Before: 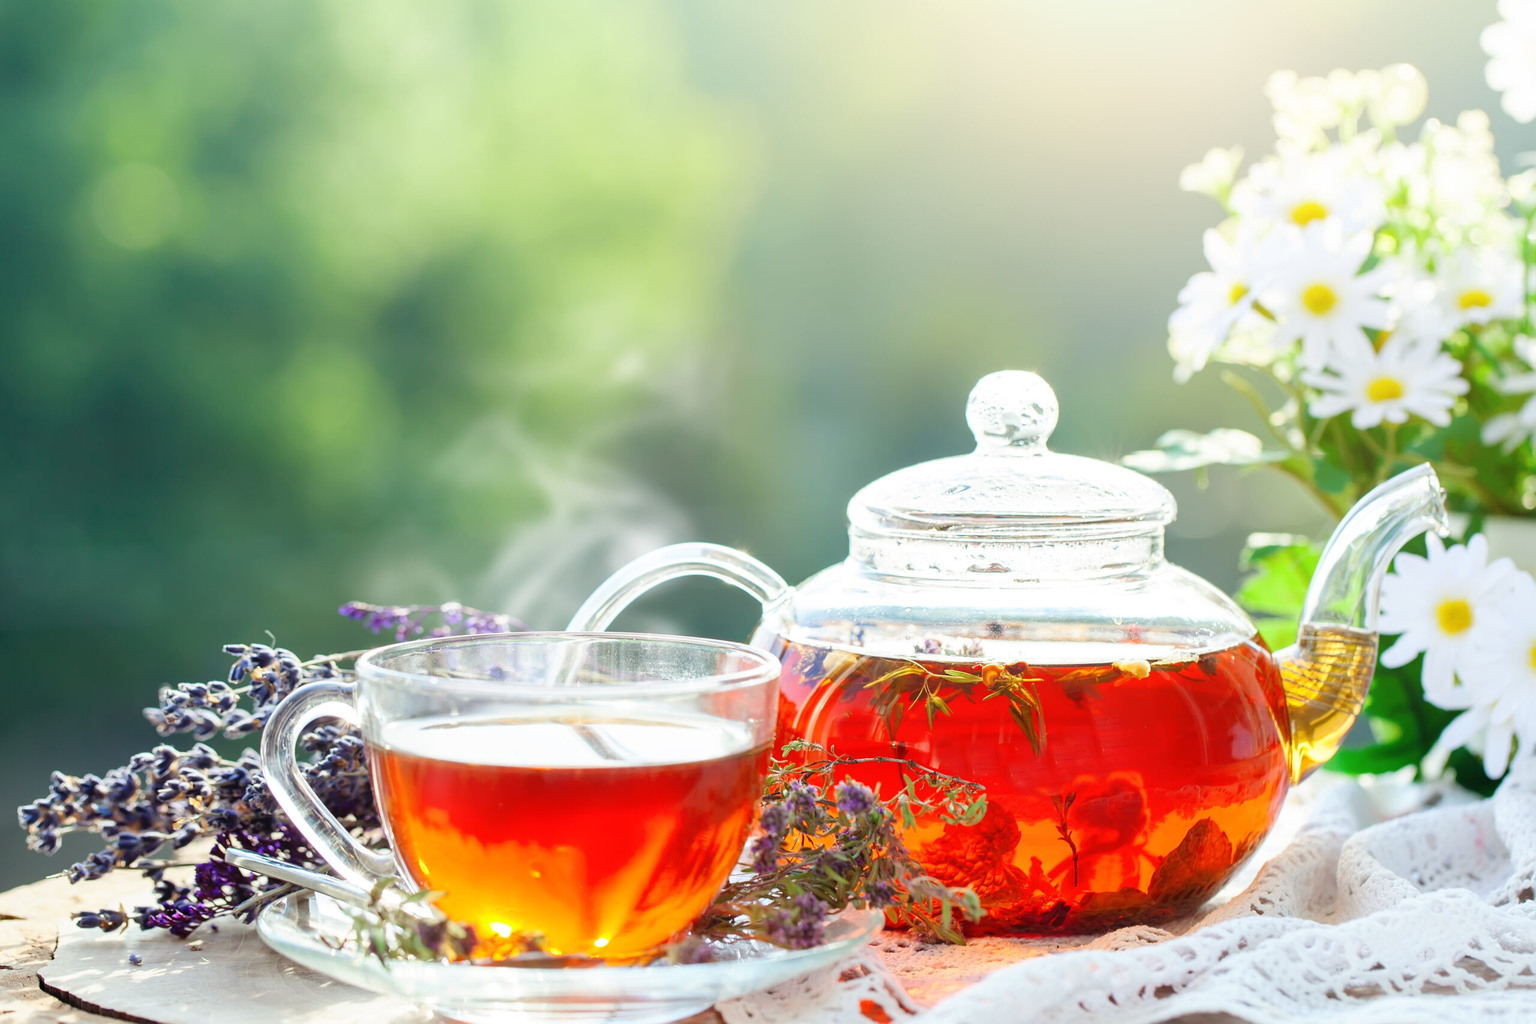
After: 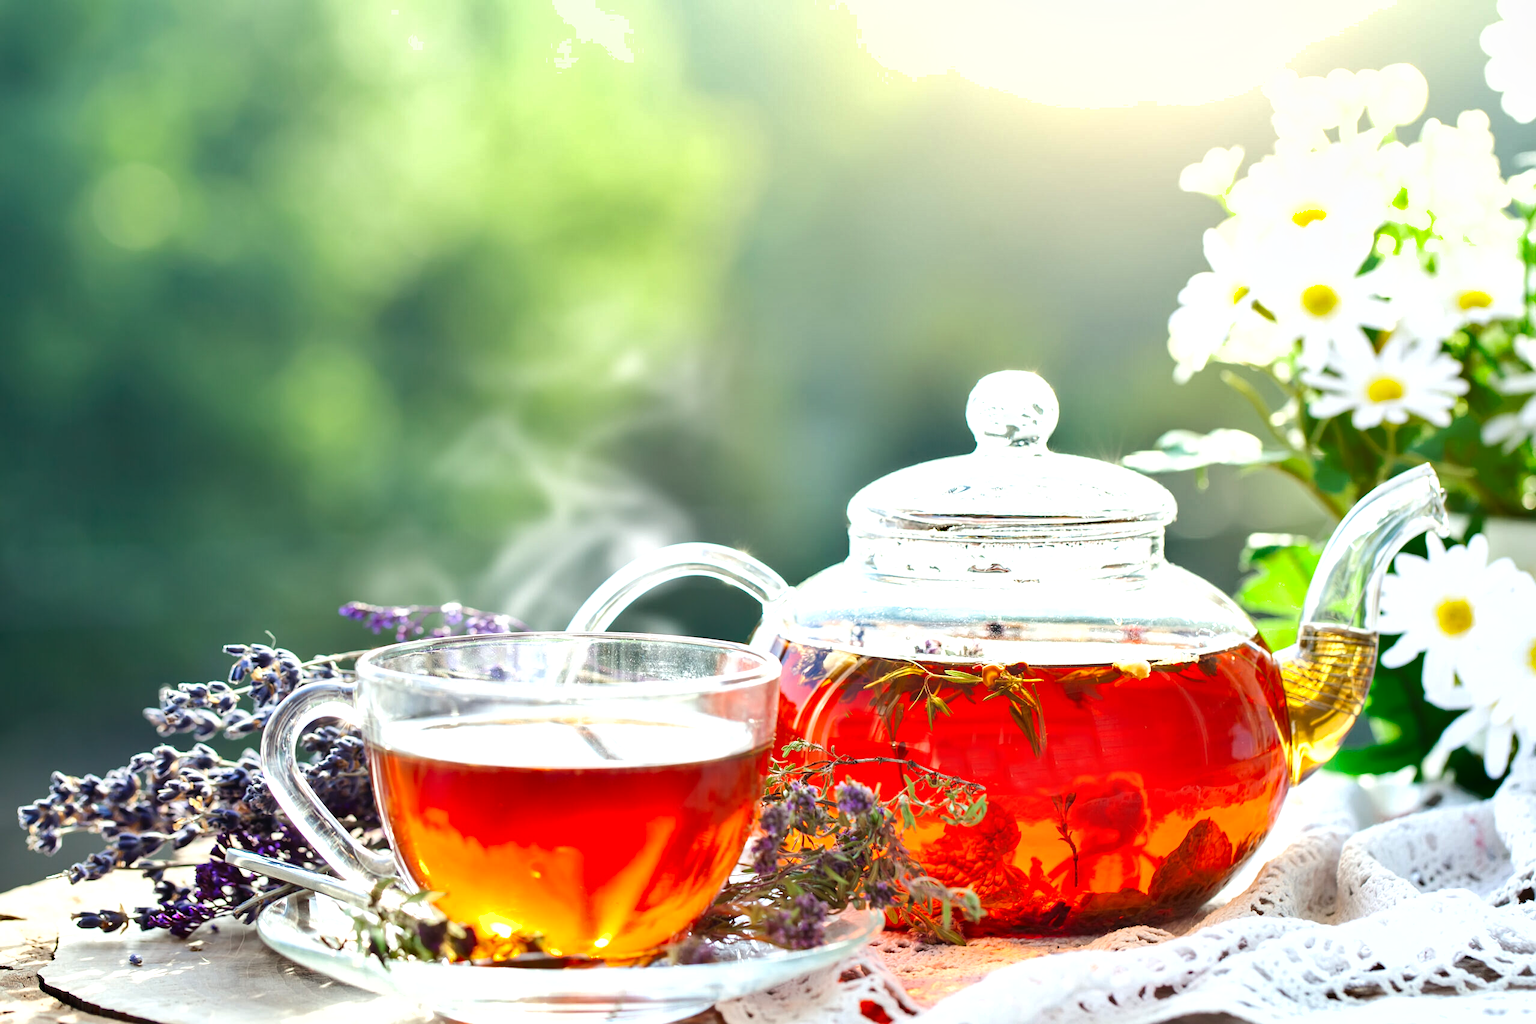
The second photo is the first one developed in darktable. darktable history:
tone equalizer: -8 EV -0.417 EV, -7 EV -0.389 EV, -6 EV -0.333 EV, -5 EV -0.222 EV, -3 EV 0.222 EV, -2 EV 0.333 EV, -1 EV 0.389 EV, +0 EV 0.417 EV, edges refinement/feathering 500, mask exposure compensation -1.57 EV, preserve details no
shadows and highlights: shadows 5, soften with gaussian
